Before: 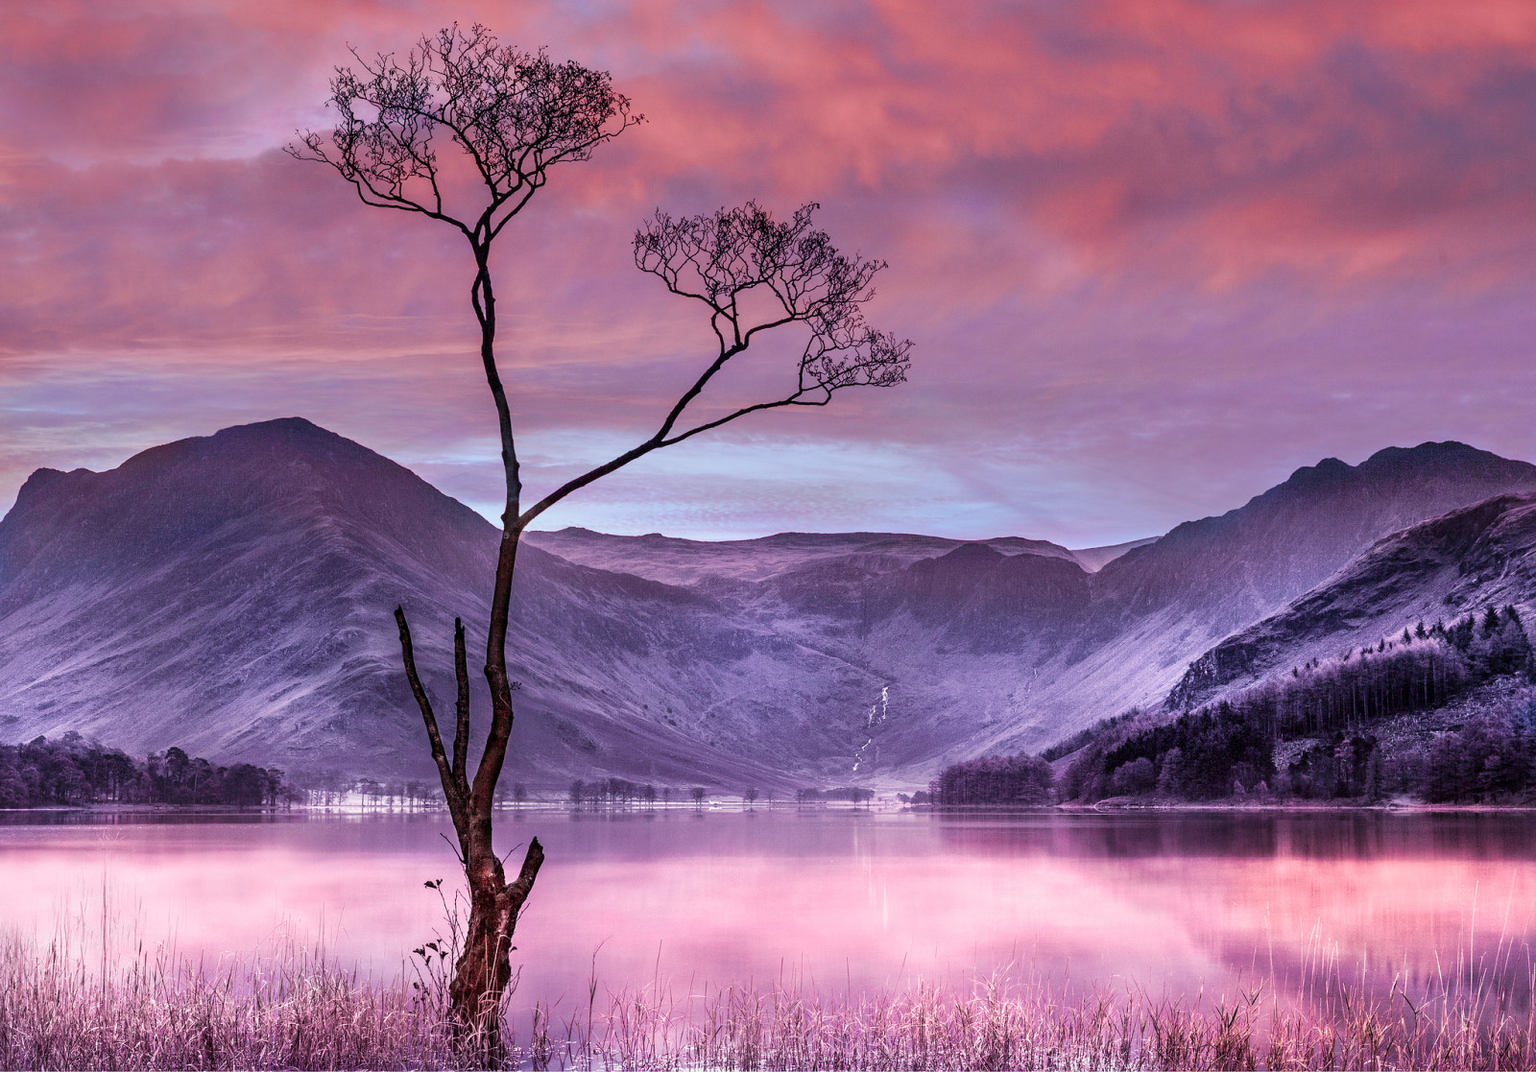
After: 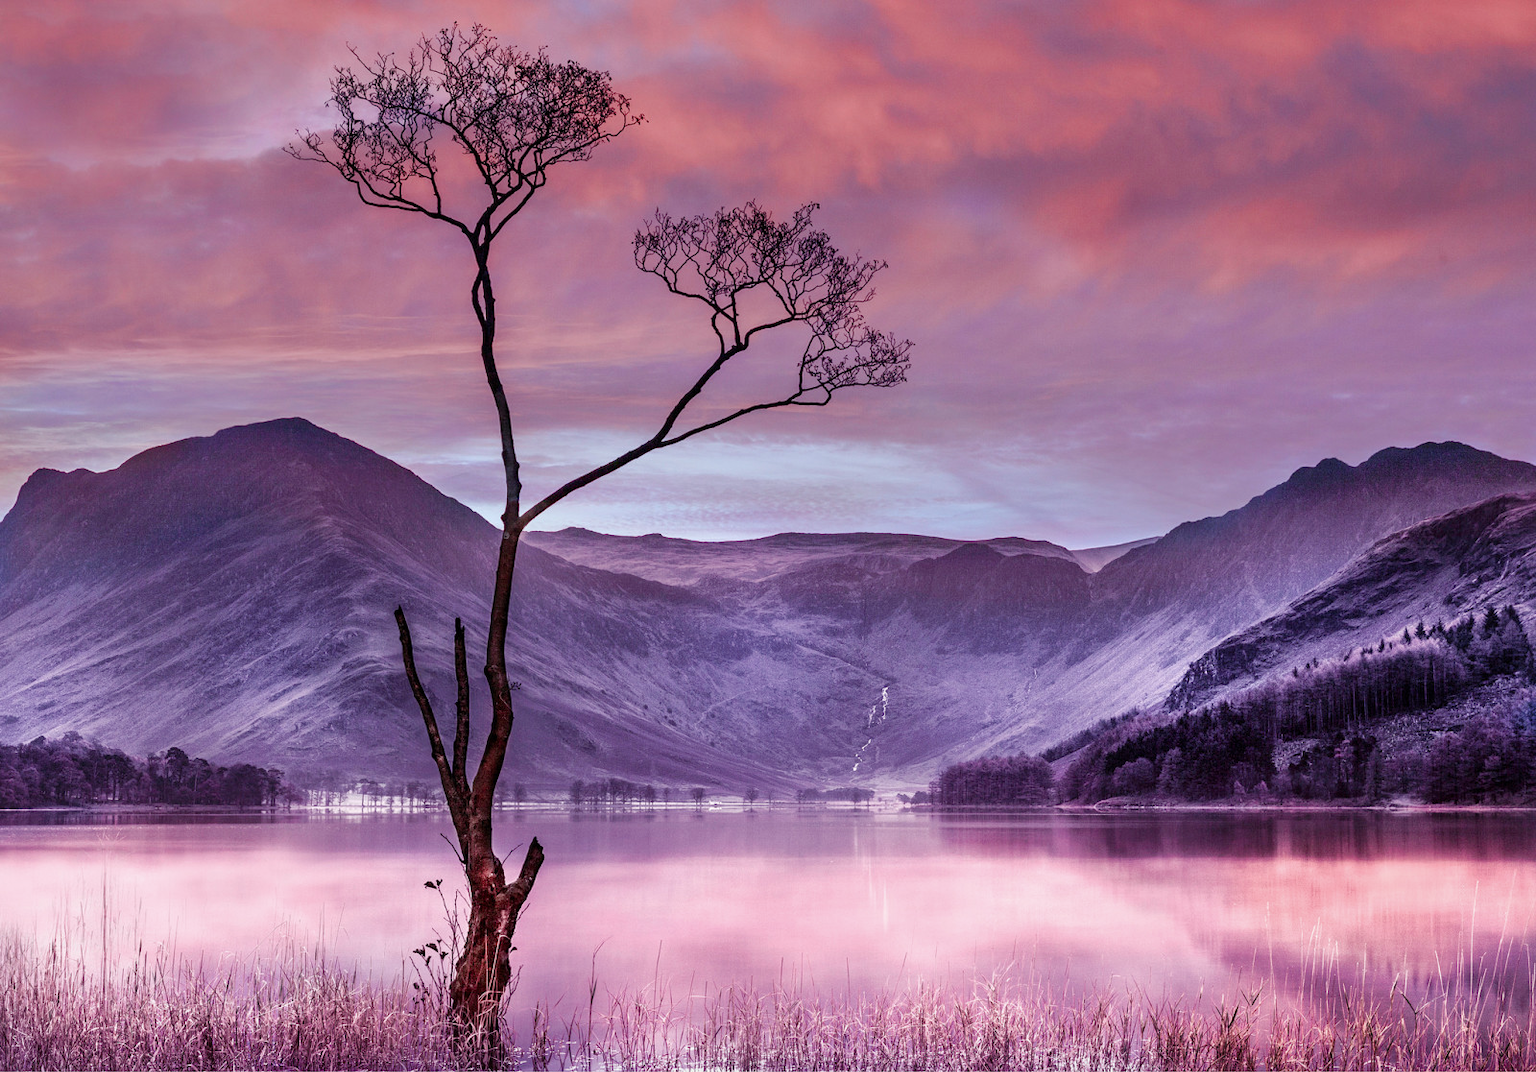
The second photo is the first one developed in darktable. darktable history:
color balance rgb: power › chroma 0.323%, power › hue 25.24°, linear chroma grading › shadows -3.406%, linear chroma grading › highlights -4.713%, perceptual saturation grading › global saturation 0.701%, perceptual saturation grading › highlights -25.665%, perceptual saturation grading › shadows 29.344%
